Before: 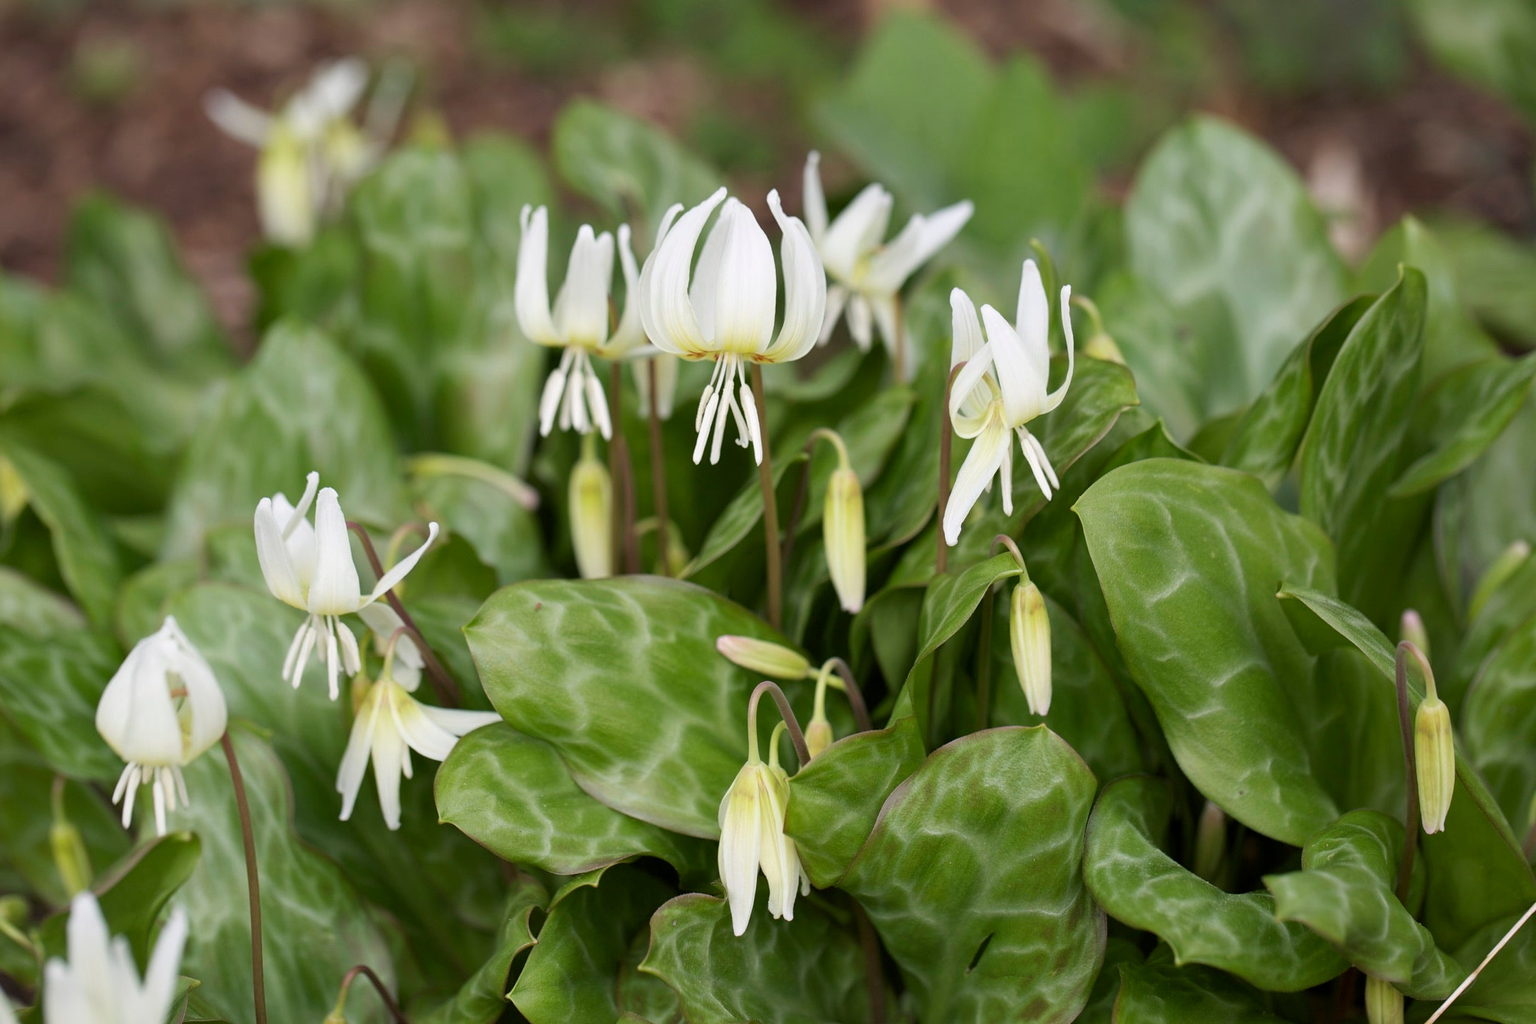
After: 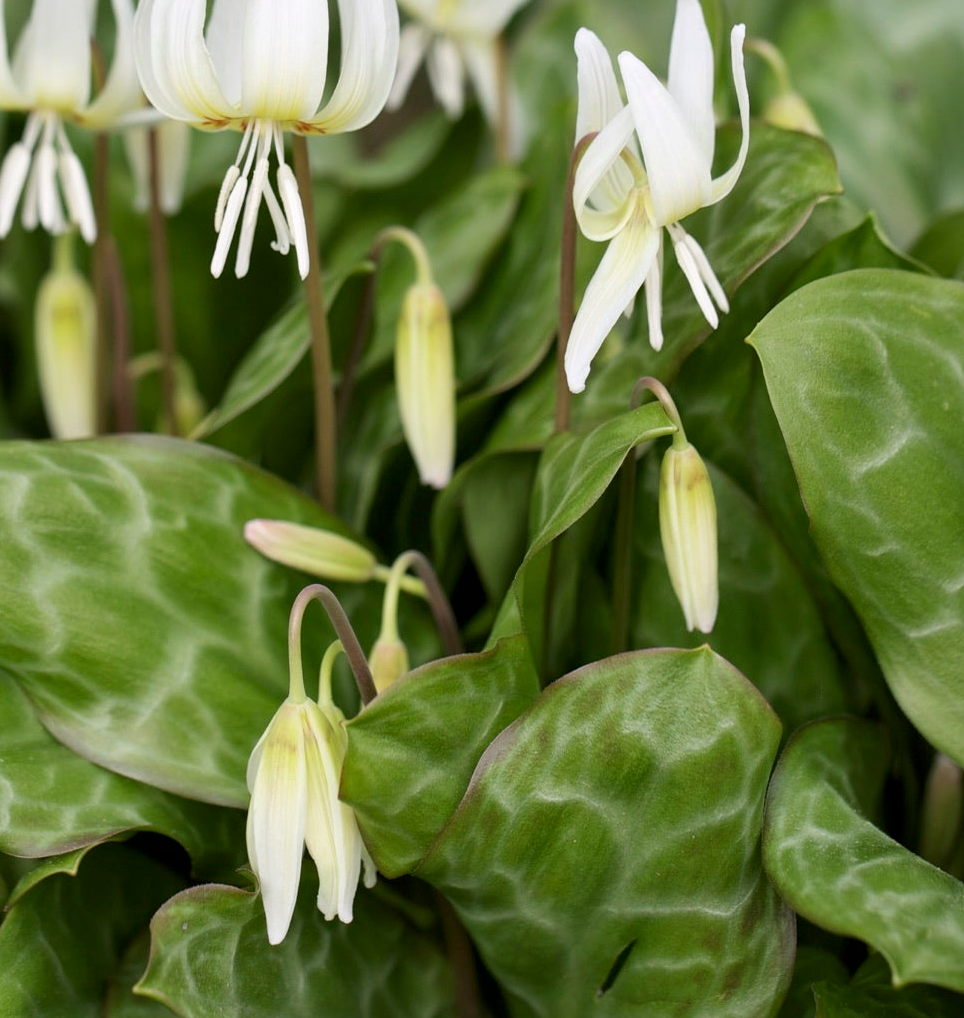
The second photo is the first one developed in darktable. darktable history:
local contrast: mode bilateral grid, contrast 20, coarseness 50, detail 120%, midtone range 0.2
crop: left 35.432%, top 26.233%, right 20.145%, bottom 3.432%
